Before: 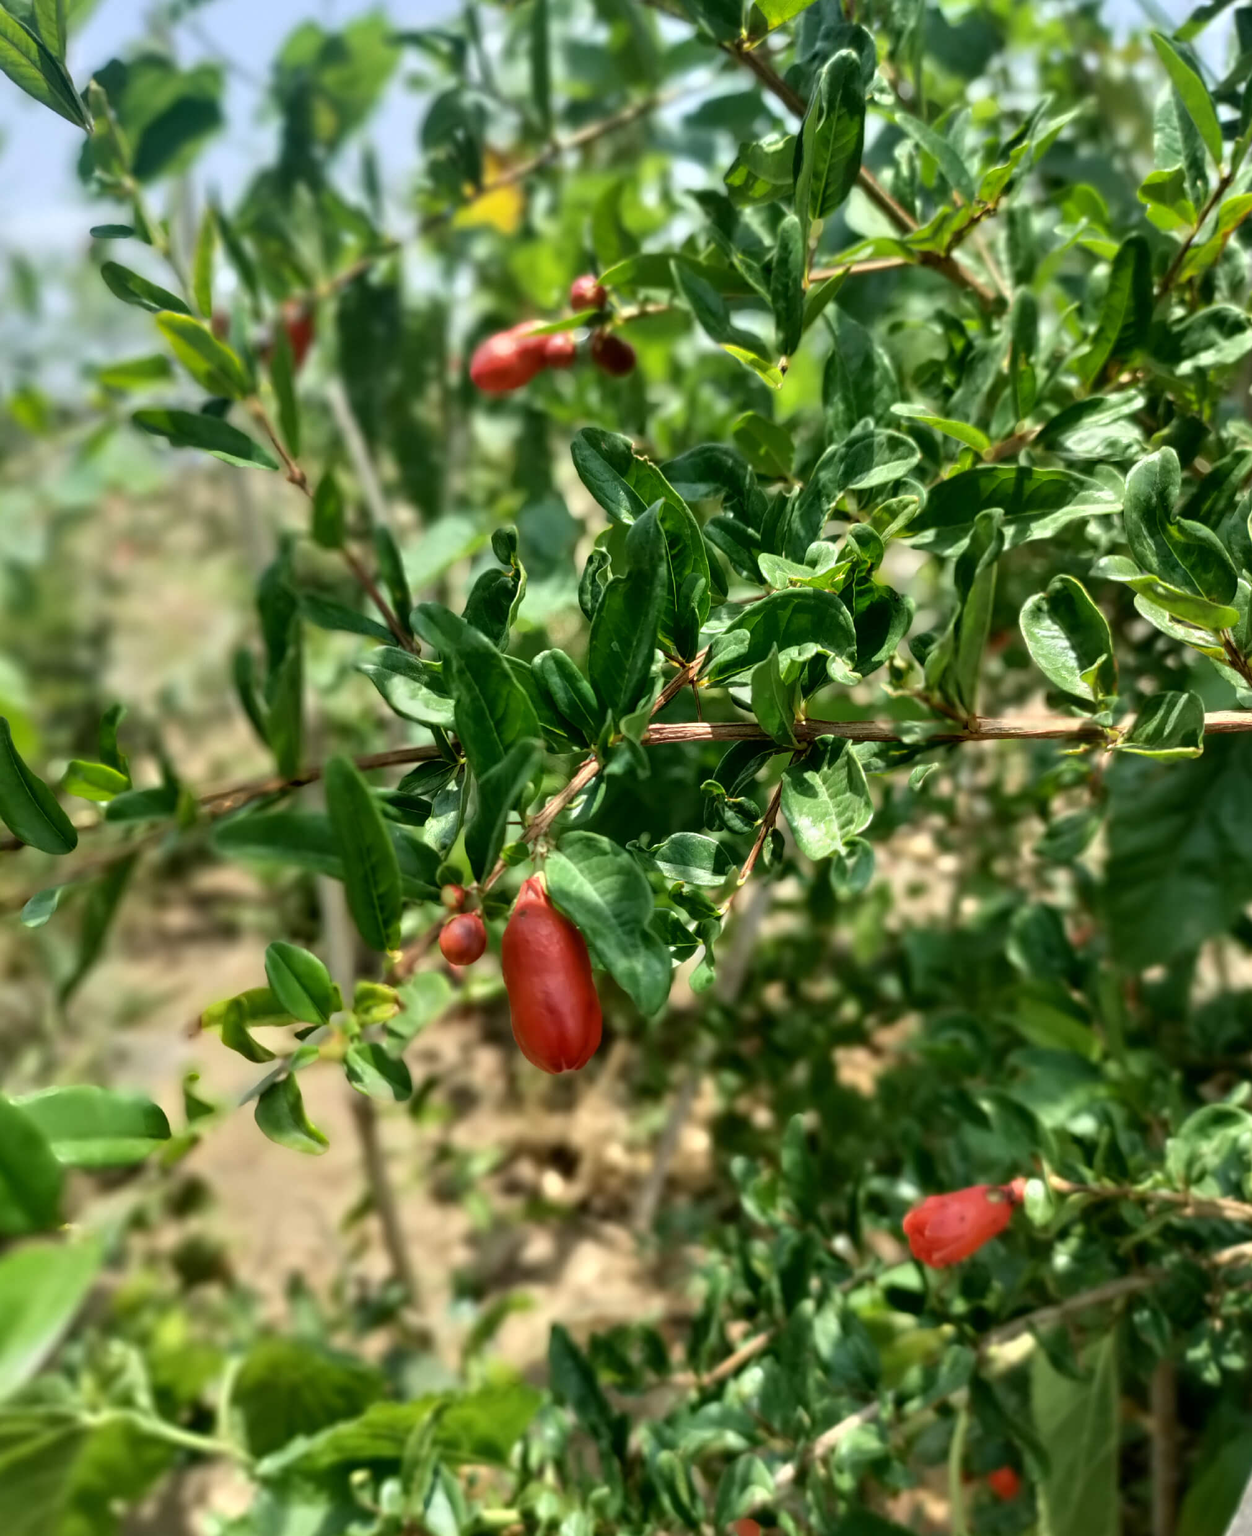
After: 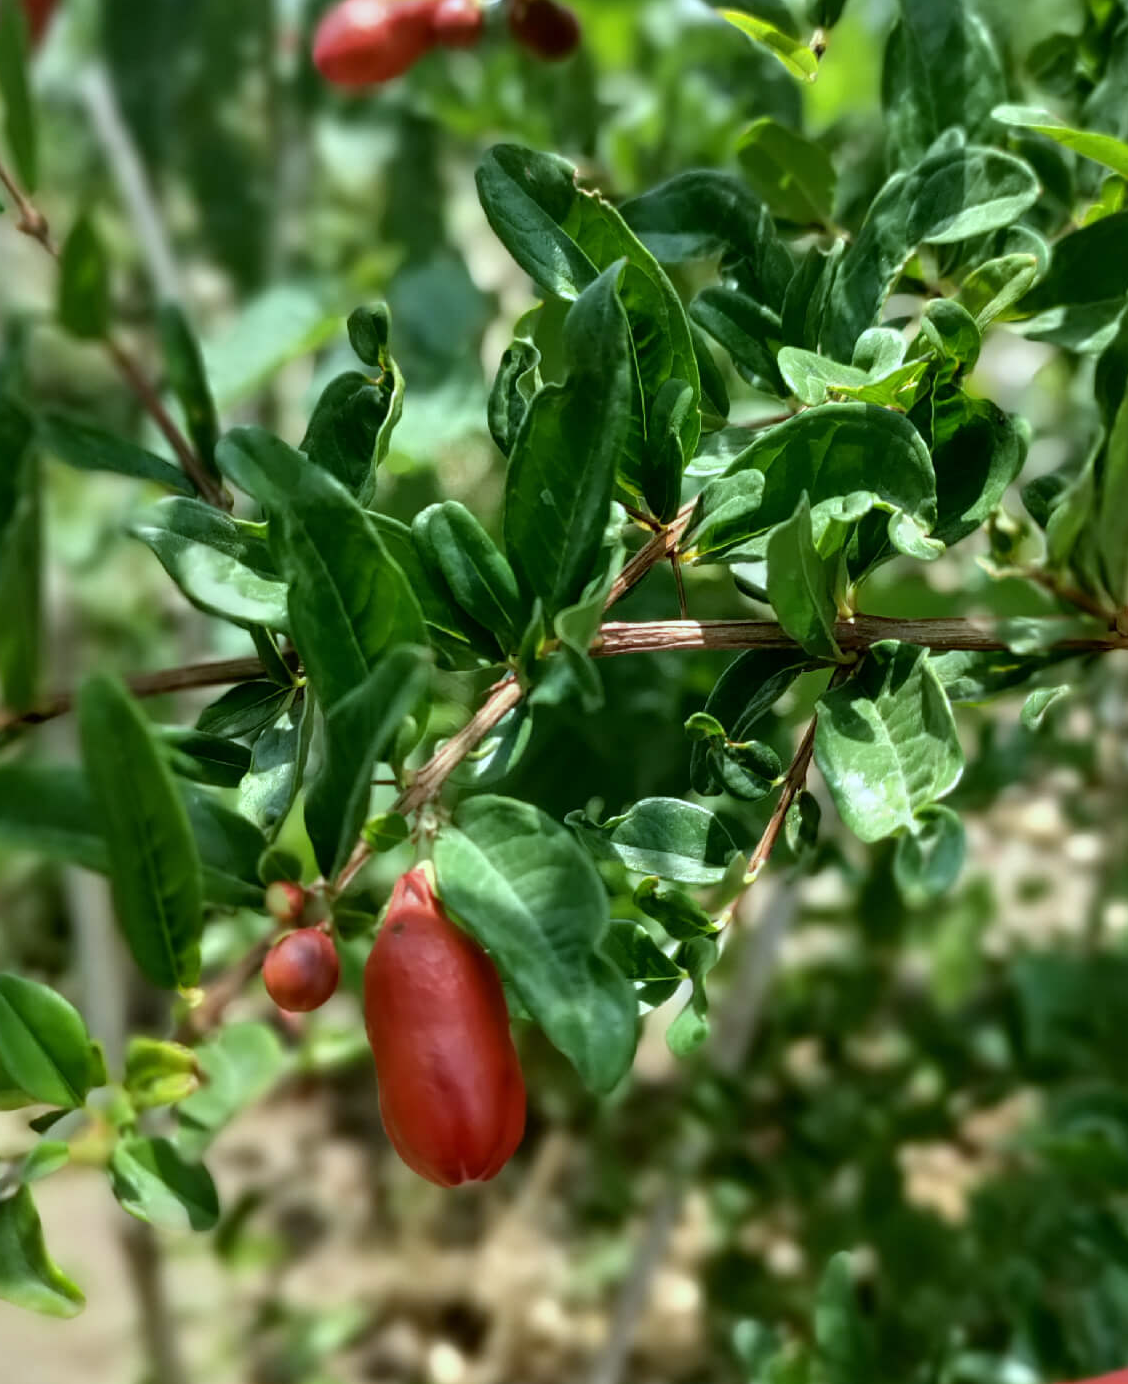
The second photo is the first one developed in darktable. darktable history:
crop and rotate: left 22.13%, top 22.054%, right 22.026%, bottom 22.102%
white balance: red 0.924, blue 1.095
